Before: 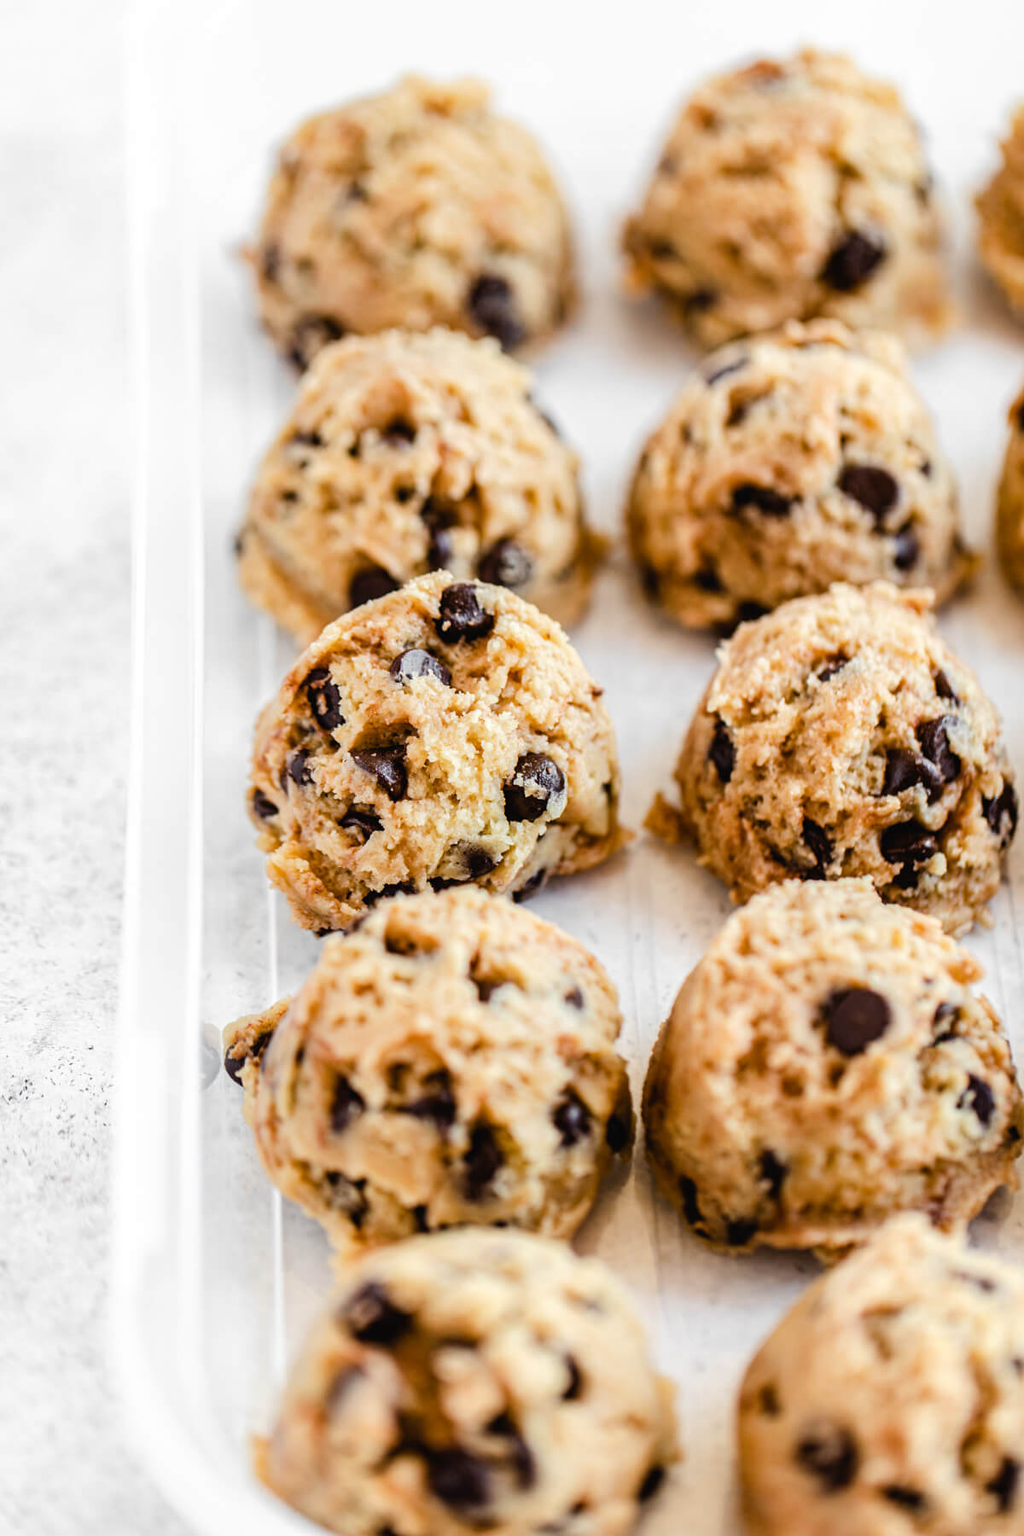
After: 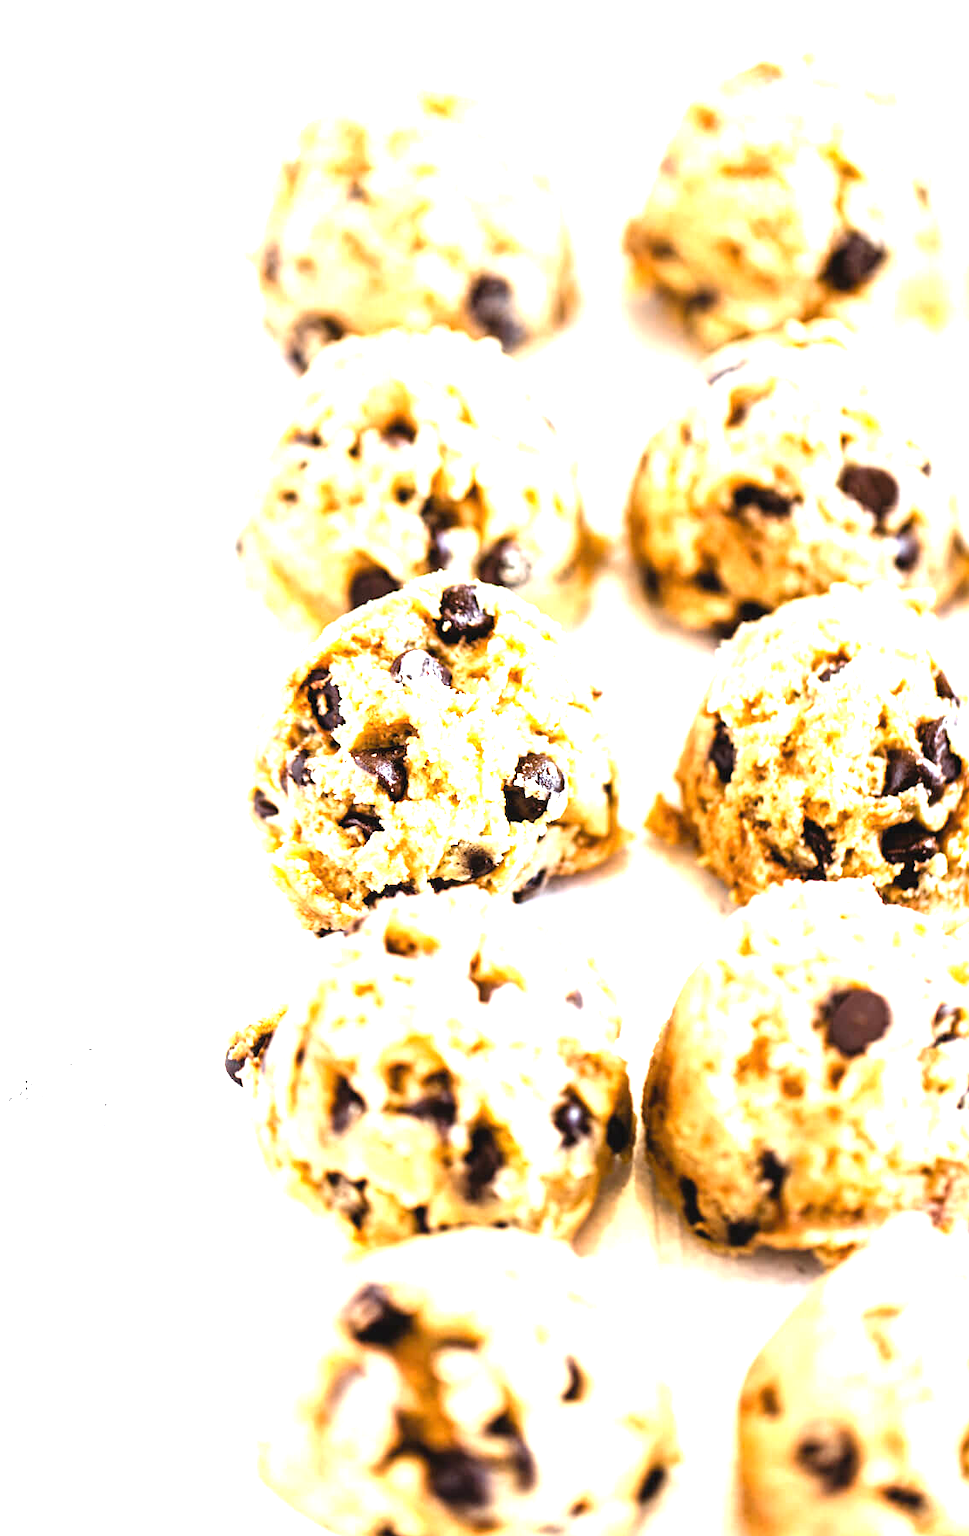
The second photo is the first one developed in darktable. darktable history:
tone equalizer: -8 EV -0.452 EV, -7 EV -0.371 EV, -6 EV -0.334 EV, -5 EV -0.241 EV, -3 EV 0.243 EV, -2 EV 0.362 EV, -1 EV 0.365 EV, +0 EV 0.414 EV
crop and rotate: left 0%, right 5.388%
exposure: black level correction 0, exposure 1.486 EV, compensate highlight preservation false
